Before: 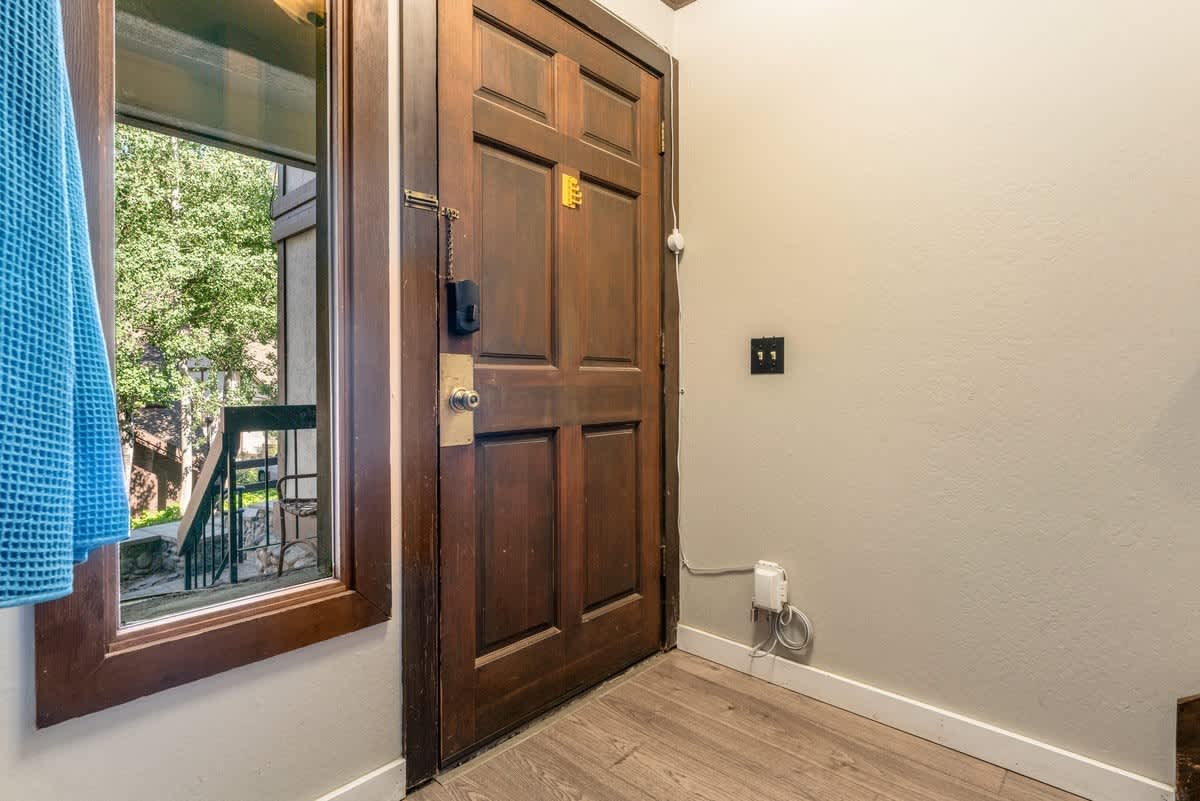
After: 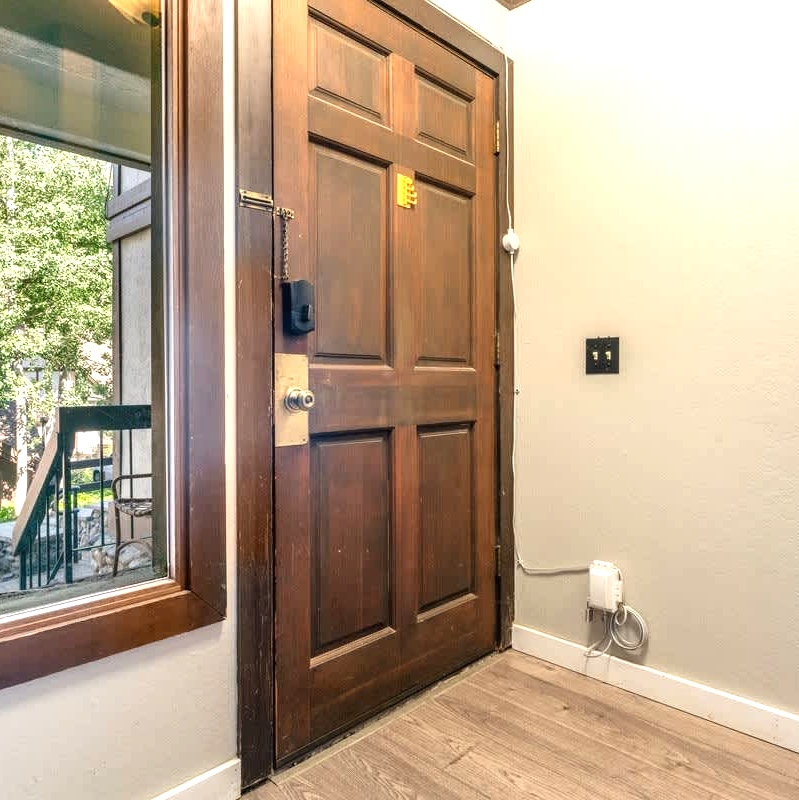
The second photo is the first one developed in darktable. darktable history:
exposure: black level correction 0, exposure 0.695 EV, compensate highlight preservation false
crop and rotate: left 13.767%, right 19.605%
